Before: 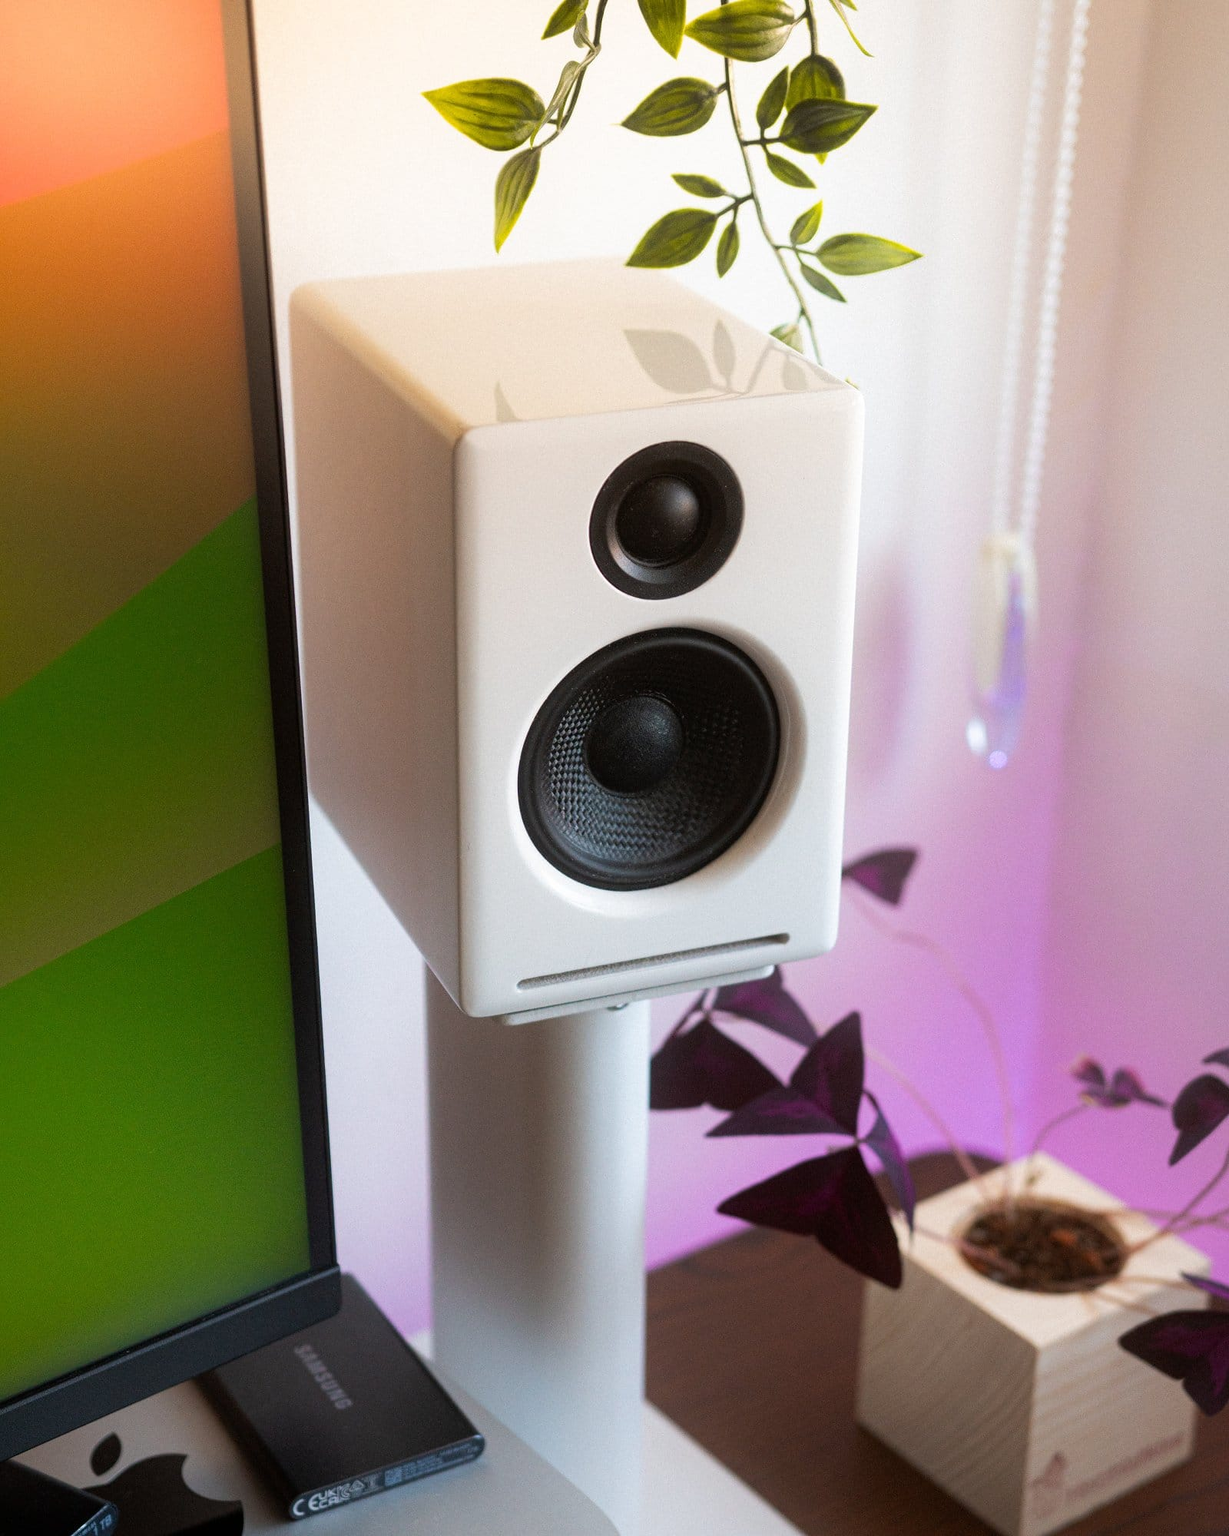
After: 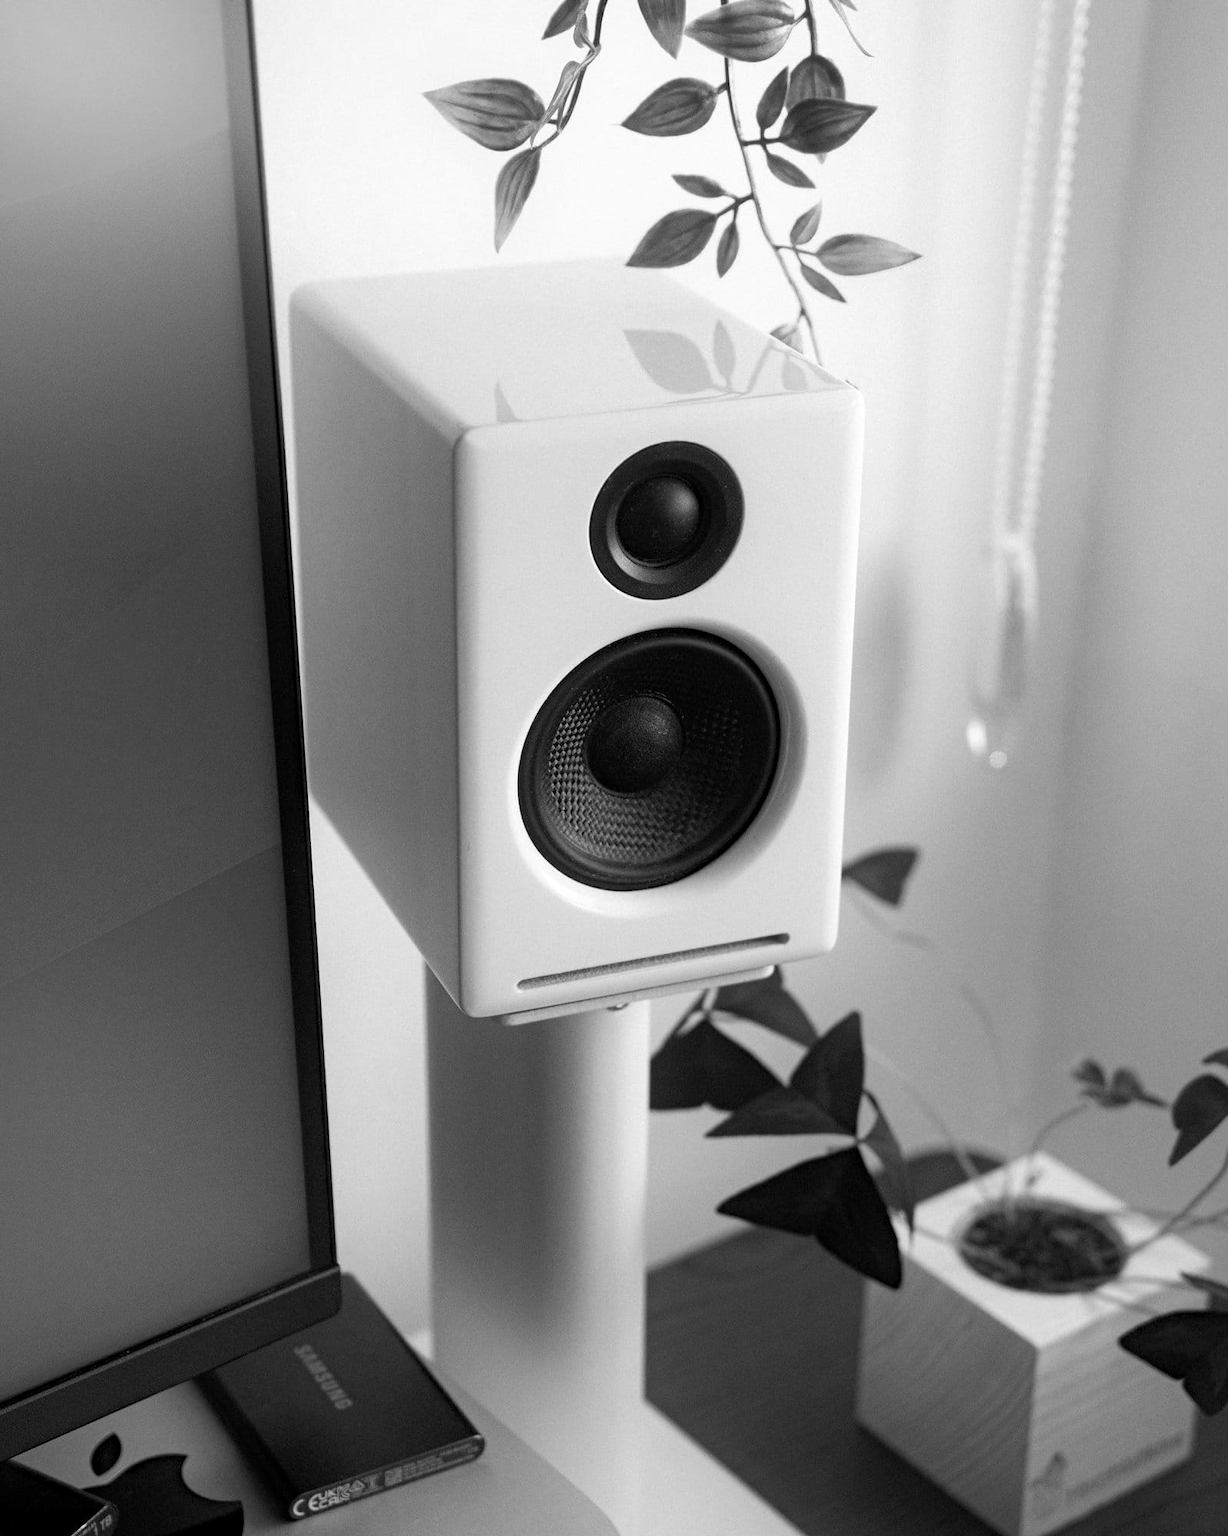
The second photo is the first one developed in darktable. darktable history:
monochrome: on, module defaults
haze removal: compatibility mode true, adaptive false
exposure: black level correction 0.001, exposure 0.014 EV, compensate highlight preservation false
